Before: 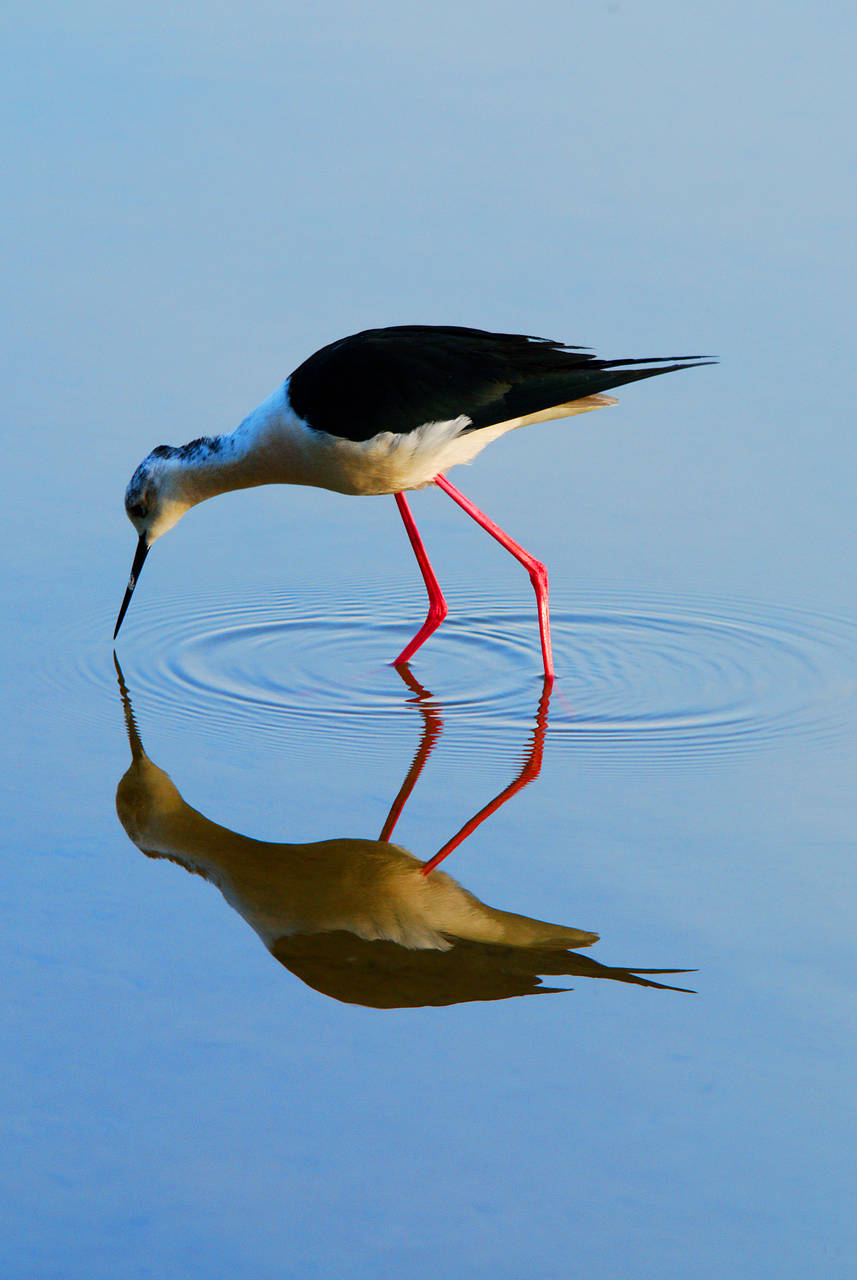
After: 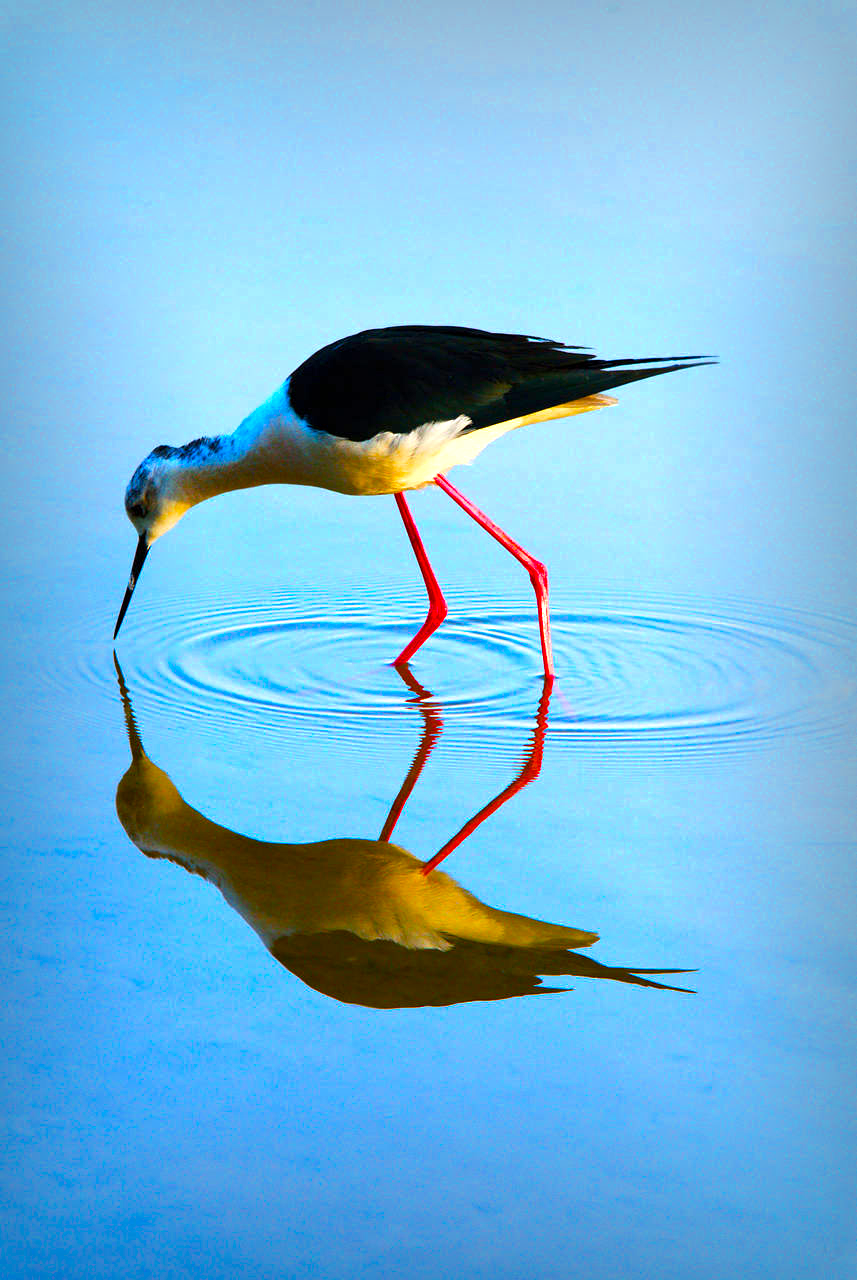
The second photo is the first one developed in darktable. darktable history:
vignetting: fall-off start 52.21%, saturation -0.02, automatic ratio true, width/height ratio 1.318, shape 0.215
color zones: curves: ch0 [(0.25, 0.5) (0.463, 0.627) (0.484, 0.637) (0.75, 0.5)]
tone equalizer: -8 EV -0.784 EV, -7 EV -0.73 EV, -6 EV -0.618 EV, -5 EV -0.378 EV, -3 EV 0.388 EV, -2 EV 0.6 EV, -1 EV 0.701 EV, +0 EV 0.78 EV, smoothing diameter 24.97%, edges refinement/feathering 10.99, preserve details guided filter
color balance rgb: shadows lift › chroma 0.966%, shadows lift › hue 111.13°, perceptual saturation grading › global saturation 41.826%, global vibrance 19.655%
